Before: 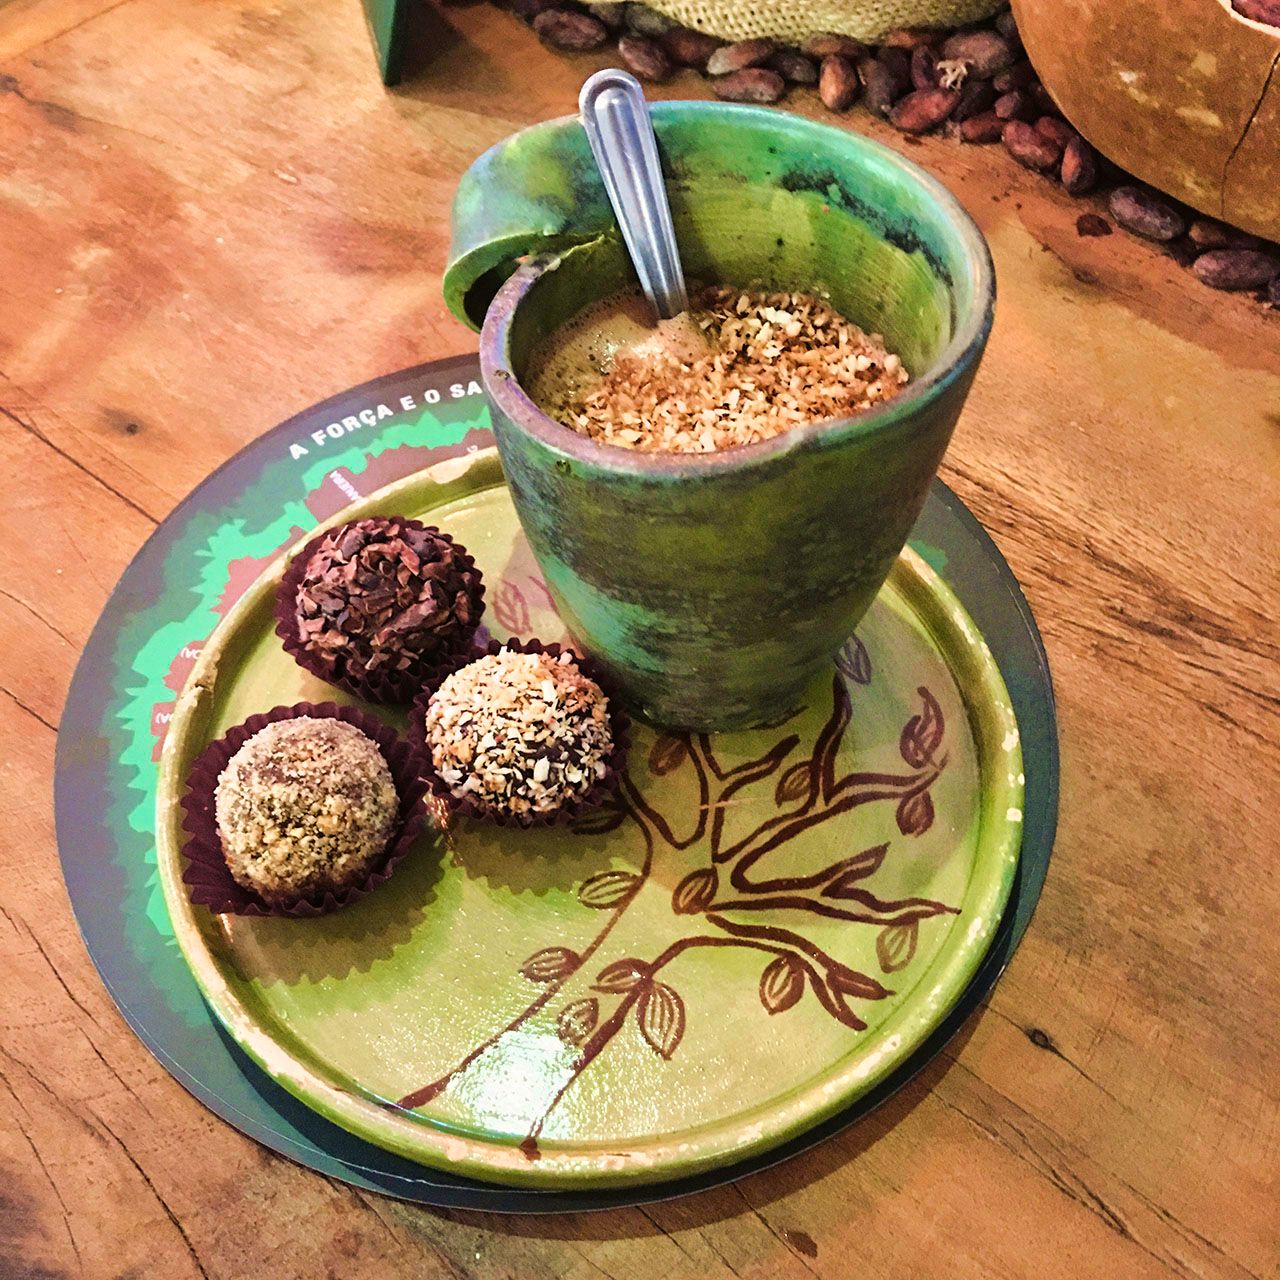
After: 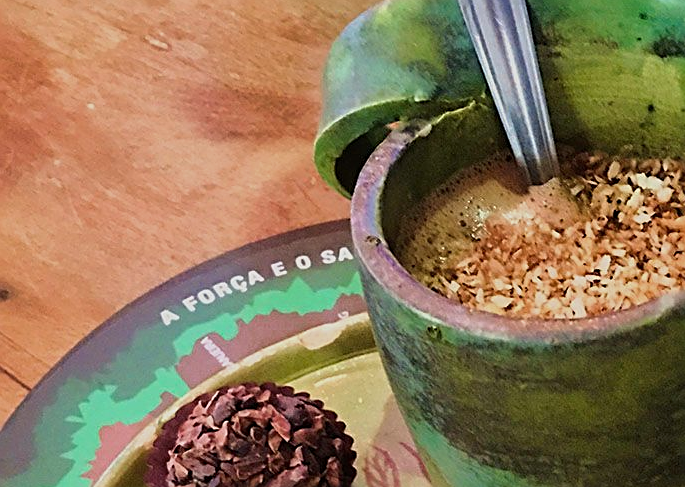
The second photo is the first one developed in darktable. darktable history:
sharpen: on, module defaults
exposure: exposure -0.492 EV, compensate exposure bias true, compensate highlight preservation false
crop: left 10.127%, top 10.489%, right 36.344%, bottom 51.388%
